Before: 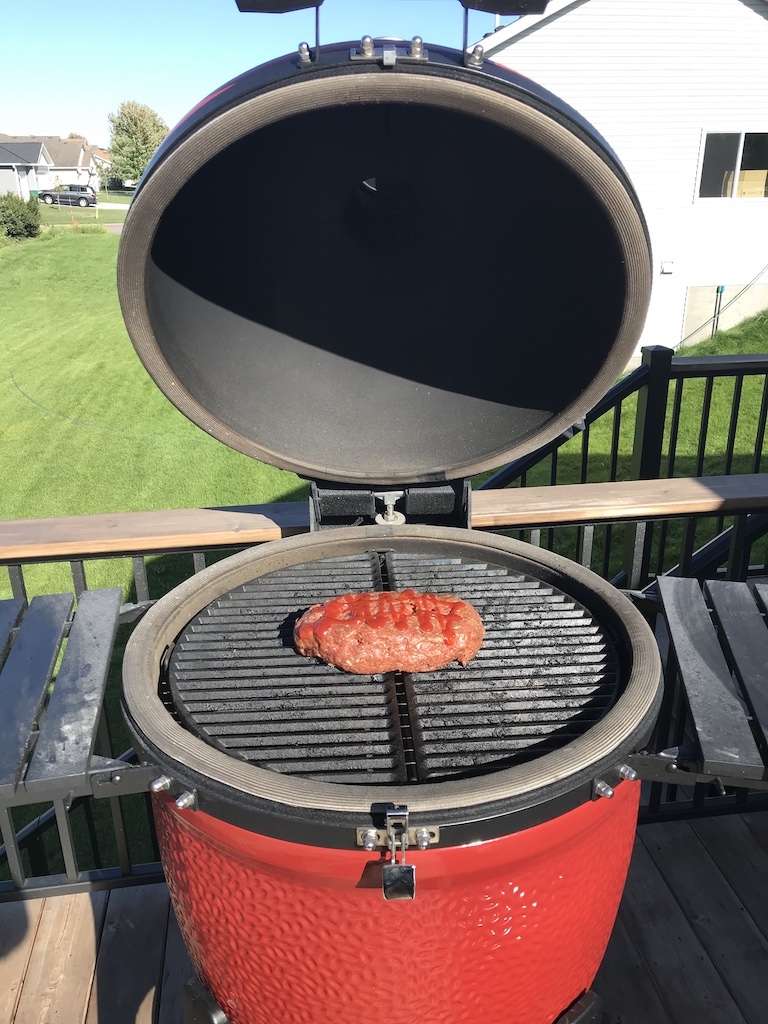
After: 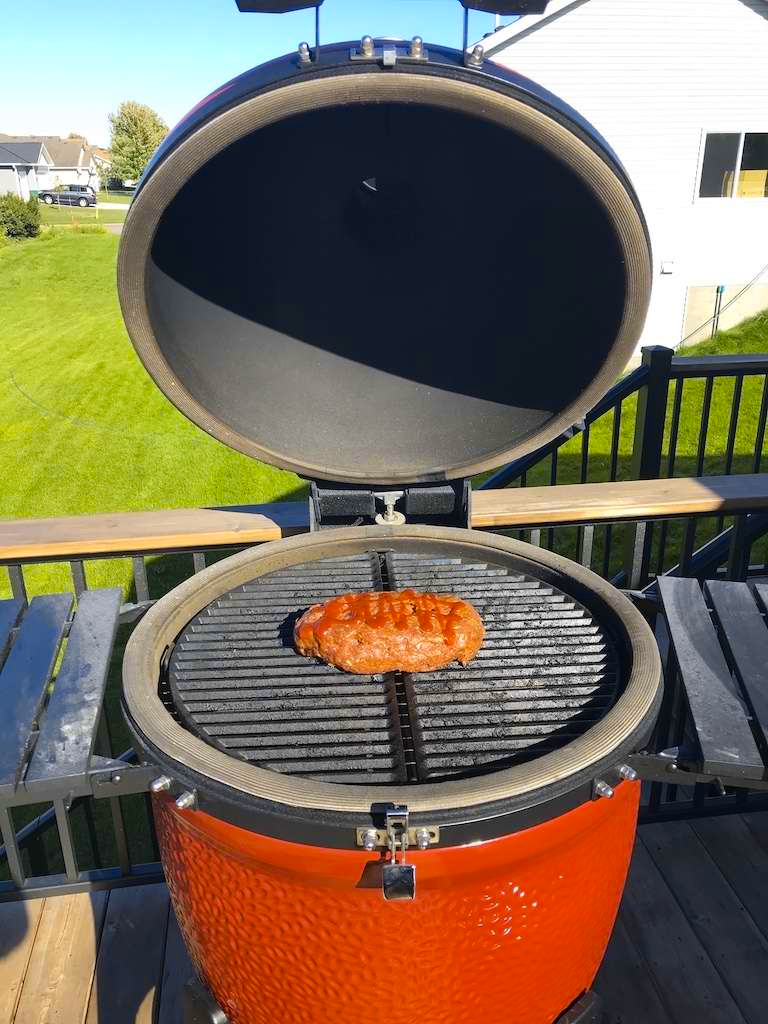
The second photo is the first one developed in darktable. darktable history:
color balance rgb: perceptual saturation grading › global saturation 30%, global vibrance 20%
color contrast: green-magenta contrast 0.85, blue-yellow contrast 1.25, unbound 0
